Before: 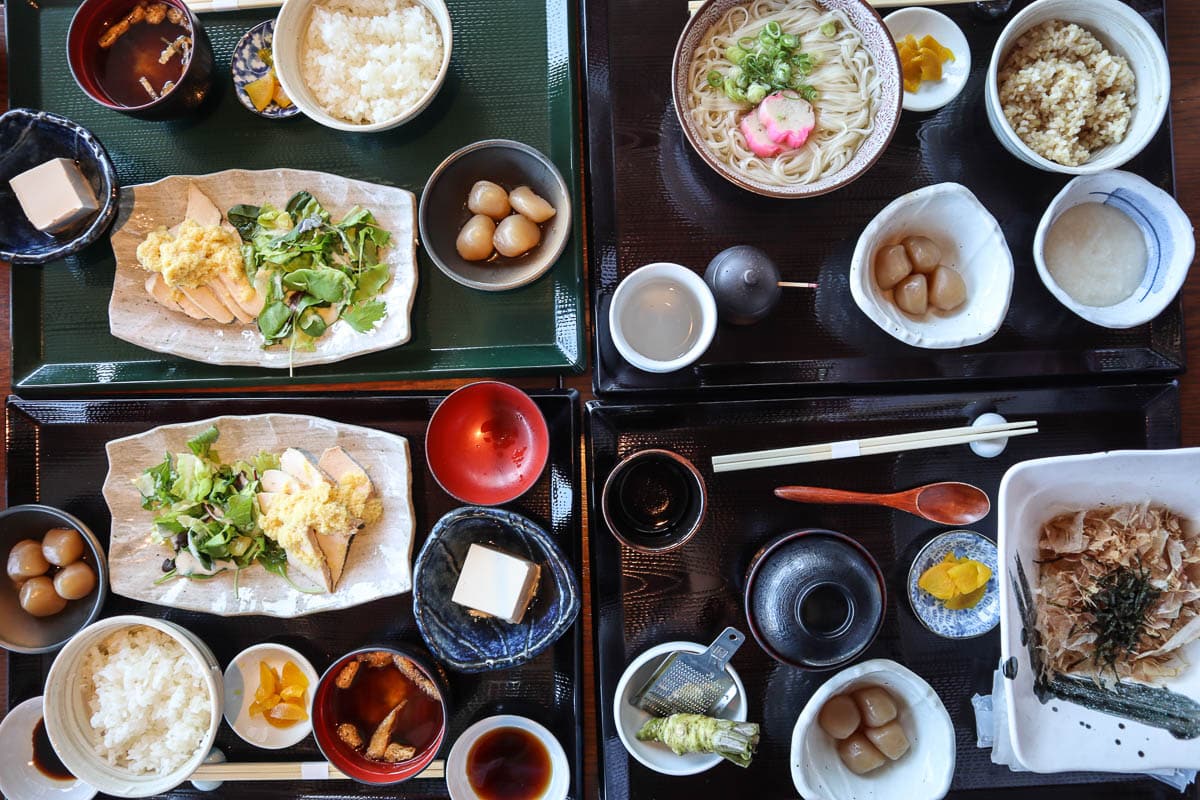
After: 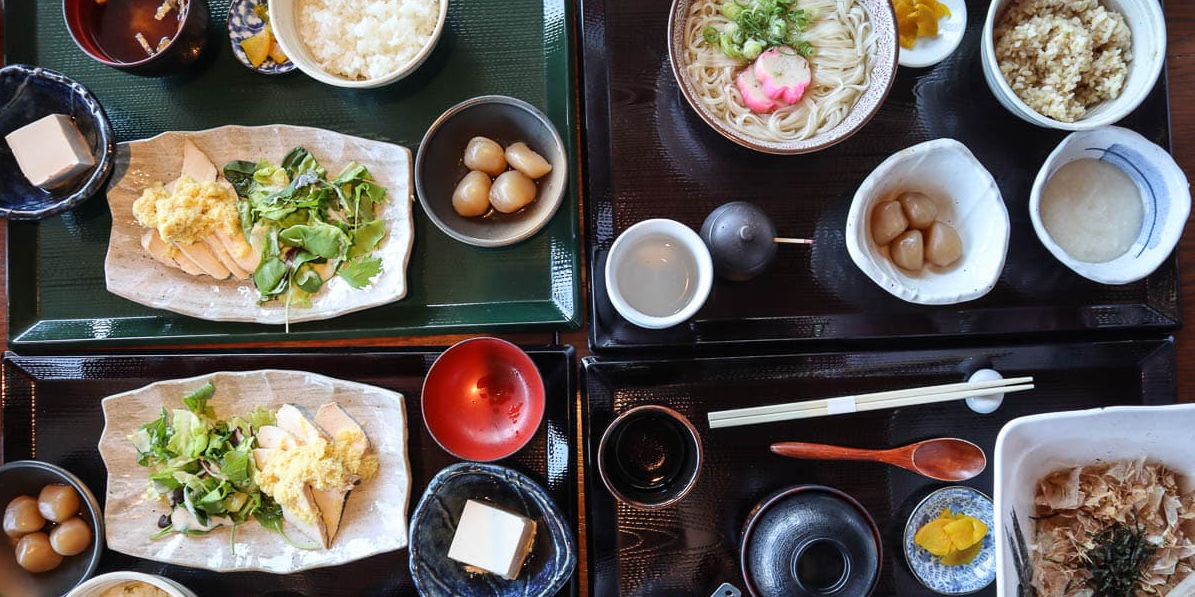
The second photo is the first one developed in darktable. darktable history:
crop: left 0.393%, top 5.513%, bottom 19.759%
exposure: compensate highlight preservation false
